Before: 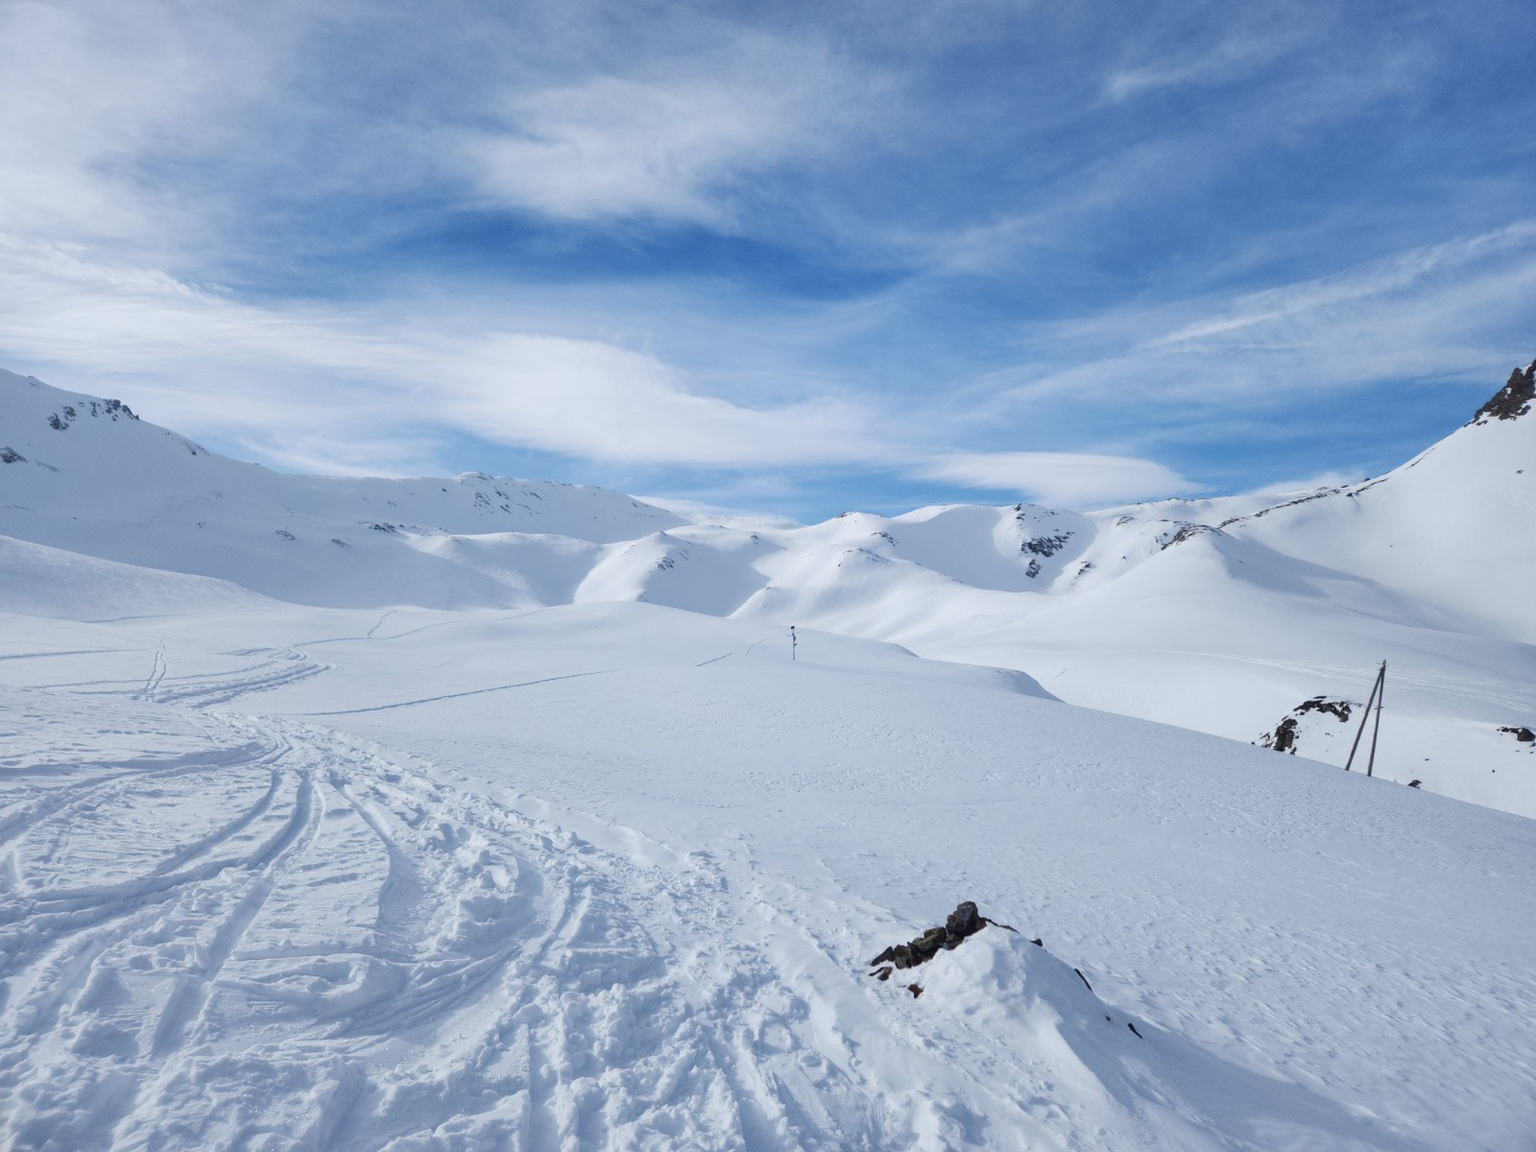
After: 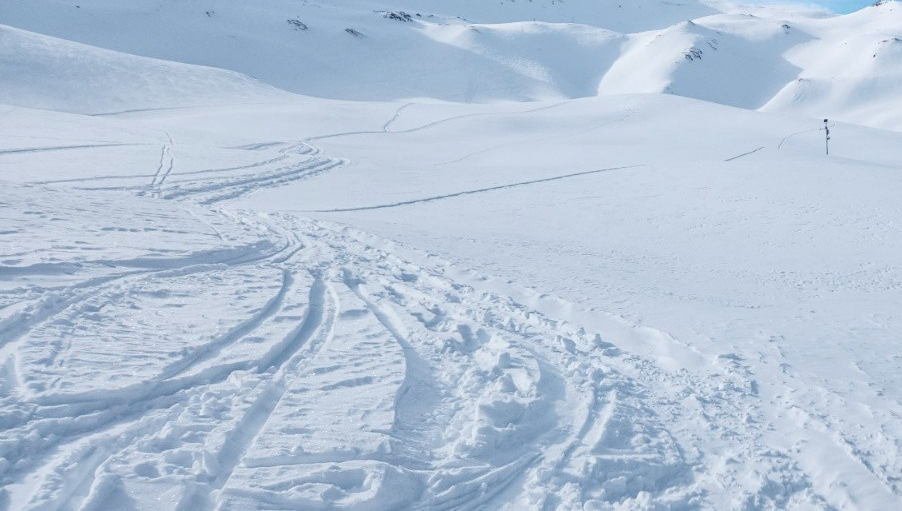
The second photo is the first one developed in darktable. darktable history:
crop: top 44.483%, right 43.593%, bottom 12.892%
tone equalizer: -8 EV 0.25 EV, -7 EV 0.417 EV, -6 EV 0.417 EV, -5 EV 0.25 EV, -3 EV -0.25 EV, -2 EV -0.417 EV, -1 EV -0.417 EV, +0 EV -0.25 EV, edges refinement/feathering 500, mask exposure compensation -1.57 EV, preserve details guided filter
local contrast: on, module defaults
contrast brightness saturation: contrast 0.2, brightness 0.16, saturation 0.22
color zones: curves: ch0 [(0.018, 0.548) (0.224, 0.64) (0.425, 0.447) (0.675, 0.575) (0.732, 0.579)]; ch1 [(0.066, 0.487) (0.25, 0.5) (0.404, 0.43) (0.75, 0.421) (0.956, 0.421)]; ch2 [(0.044, 0.561) (0.215, 0.465) (0.399, 0.544) (0.465, 0.548) (0.614, 0.447) (0.724, 0.43) (0.882, 0.623) (0.956, 0.632)]
